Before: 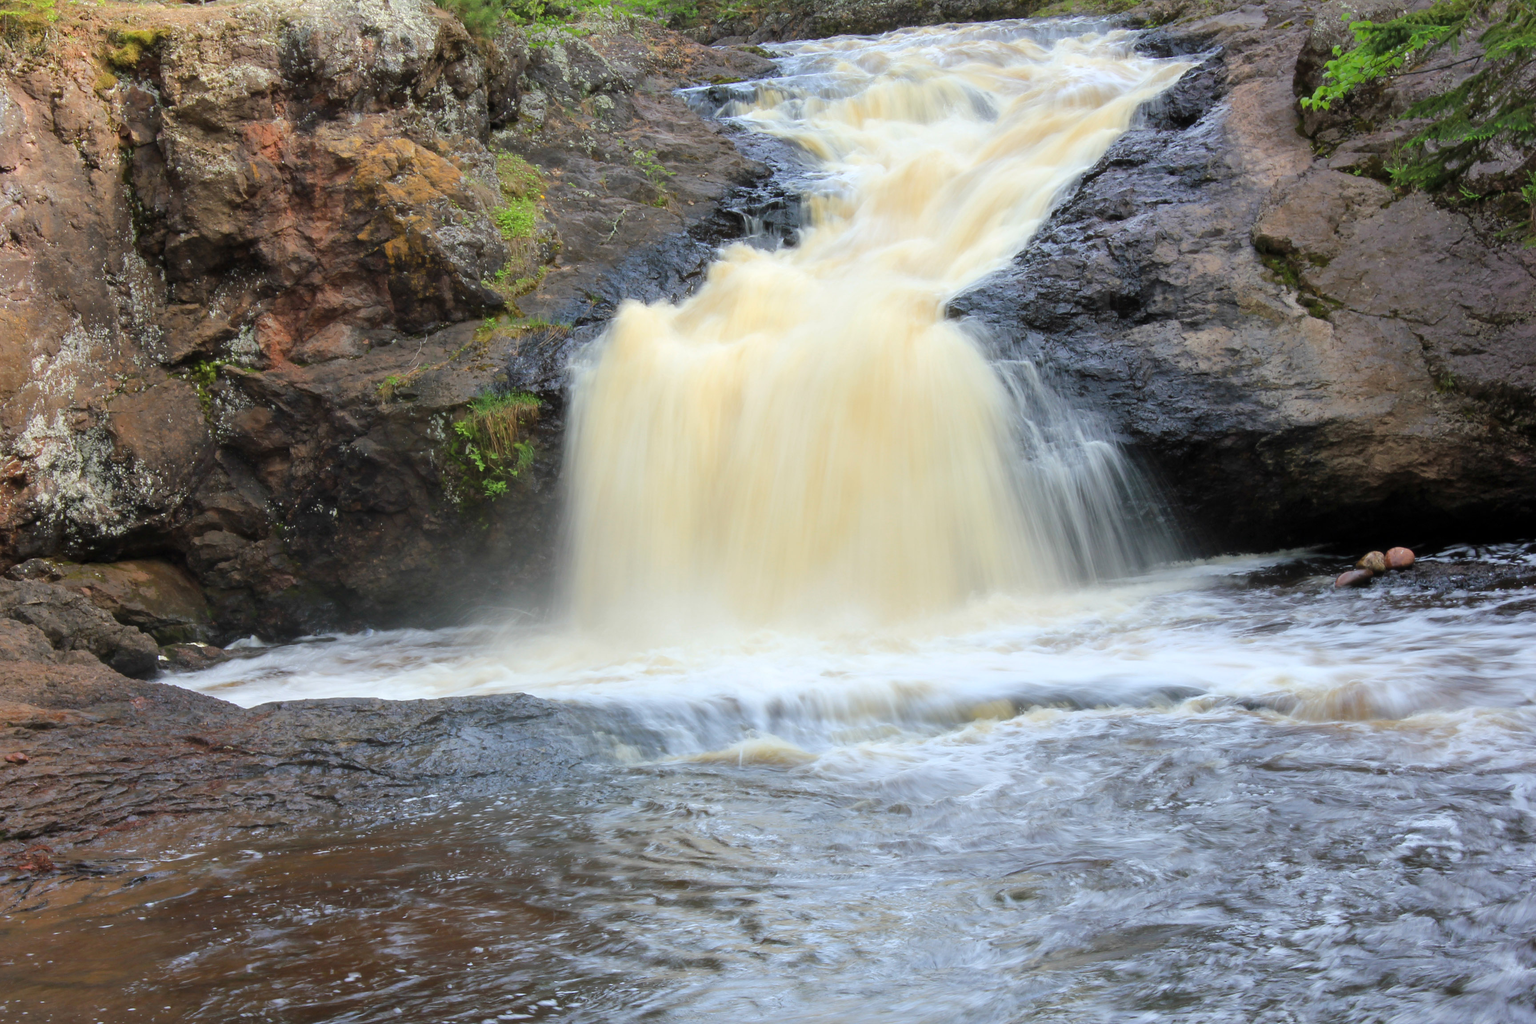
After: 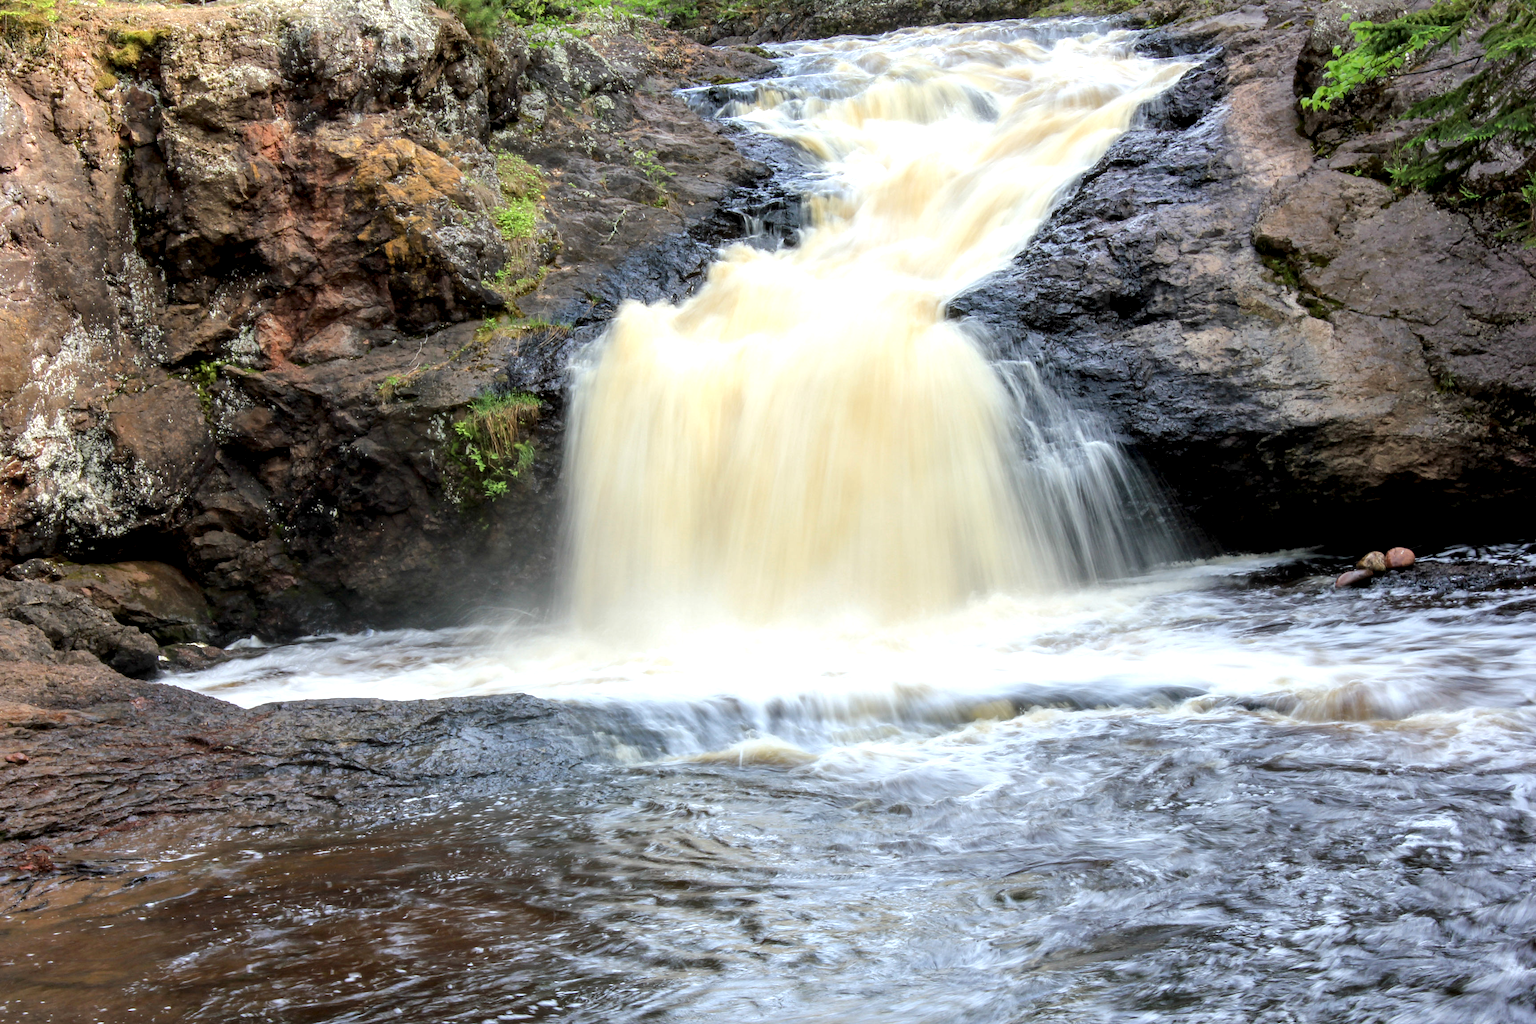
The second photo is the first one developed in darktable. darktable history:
local contrast: highlights 60%, shadows 60%, detail 160%
exposure: black level correction 0.001, exposure 0.14 EV, compensate highlight preservation false
